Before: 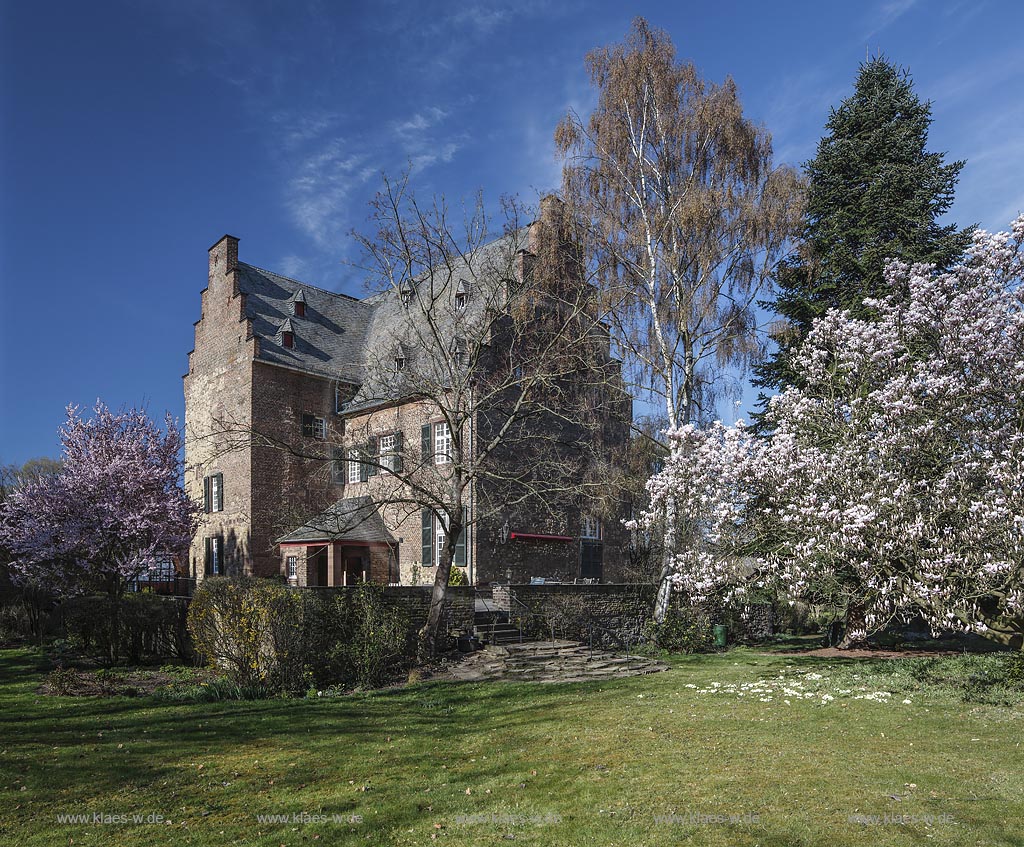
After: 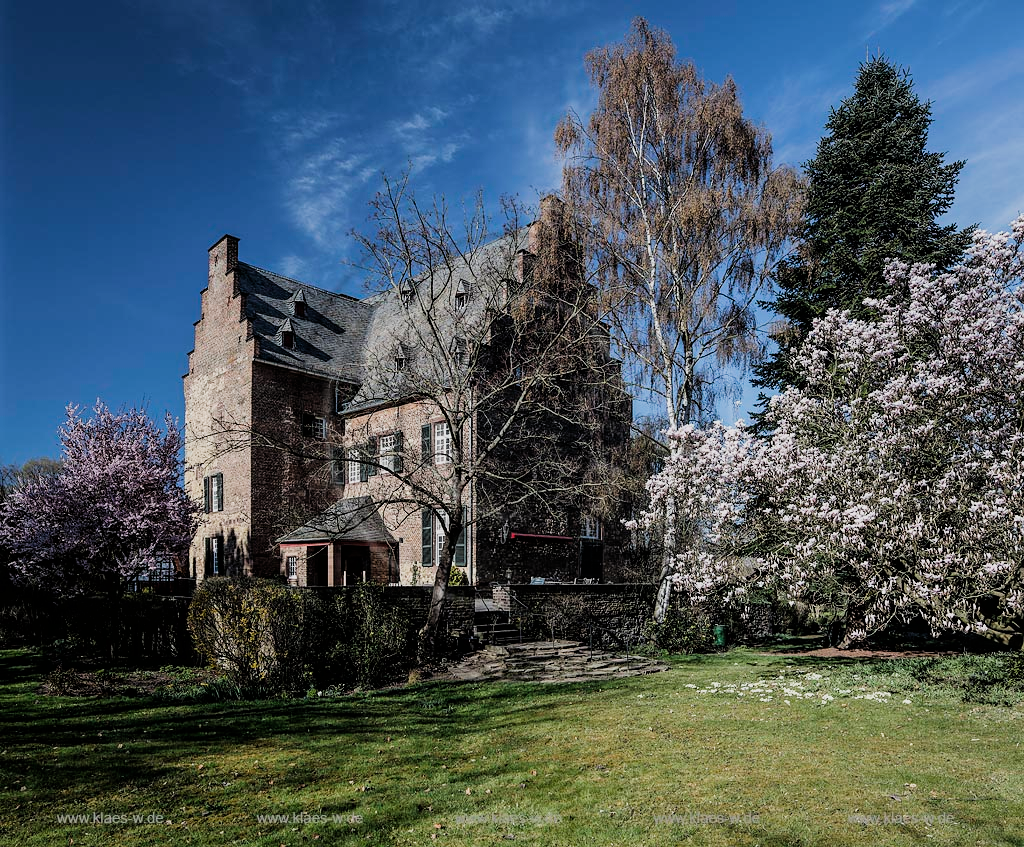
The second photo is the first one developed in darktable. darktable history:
filmic rgb: black relative exposure -5.05 EV, white relative exposure 3.98 EV, hardness 2.89, contrast 1.299, highlights saturation mix -30.96%
